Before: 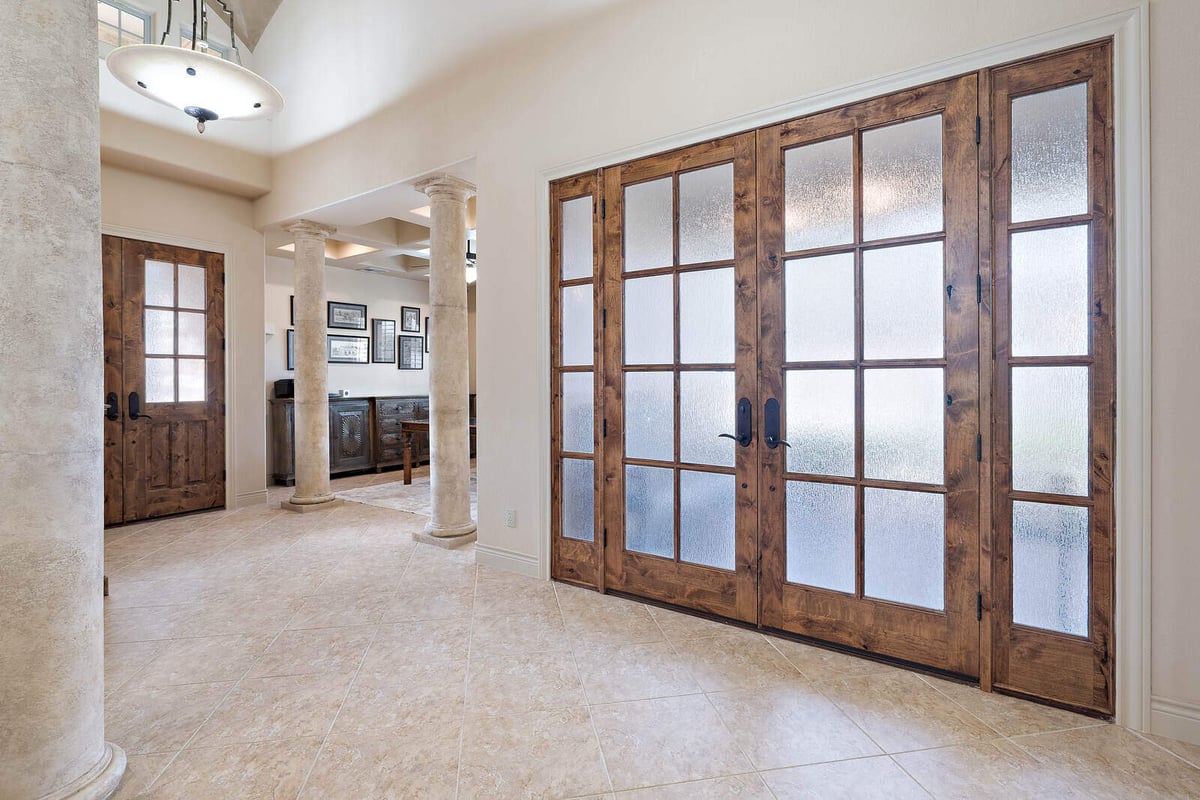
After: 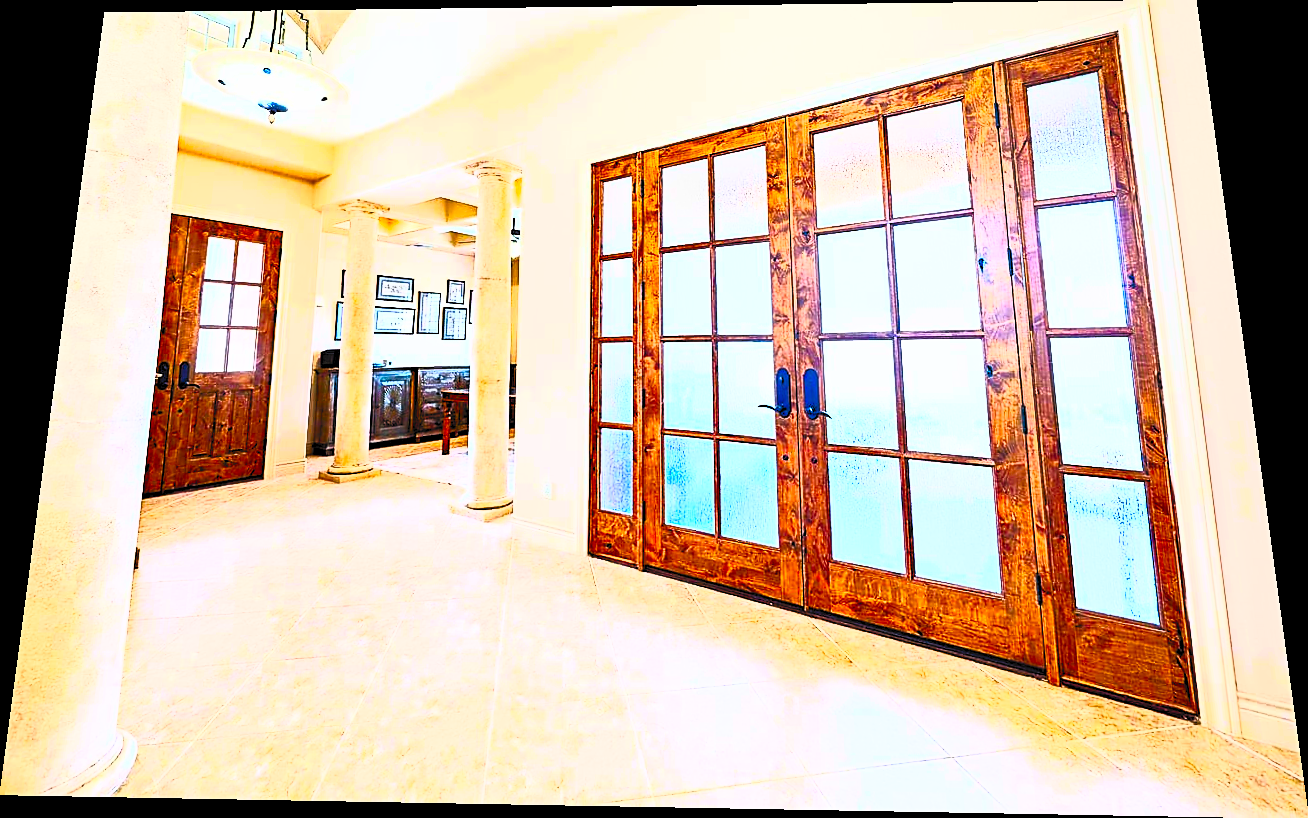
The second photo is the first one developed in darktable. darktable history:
rotate and perspective: rotation 0.128°, lens shift (vertical) -0.181, lens shift (horizontal) -0.044, shear 0.001, automatic cropping off
color balance rgb: perceptual saturation grading › global saturation 20%, perceptual saturation grading › highlights -25%, perceptual saturation grading › shadows 25%, global vibrance 50%
filmic rgb: black relative exposure -7.75 EV, white relative exposure 4.4 EV, threshold 3 EV, target black luminance 0%, hardness 3.76, latitude 50.51%, contrast 1.074, highlights saturation mix 10%, shadows ↔ highlights balance -0.22%, color science v4 (2020), enable highlight reconstruction true
sharpen: amount 1
contrast brightness saturation: contrast 1, brightness 1, saturation 1
